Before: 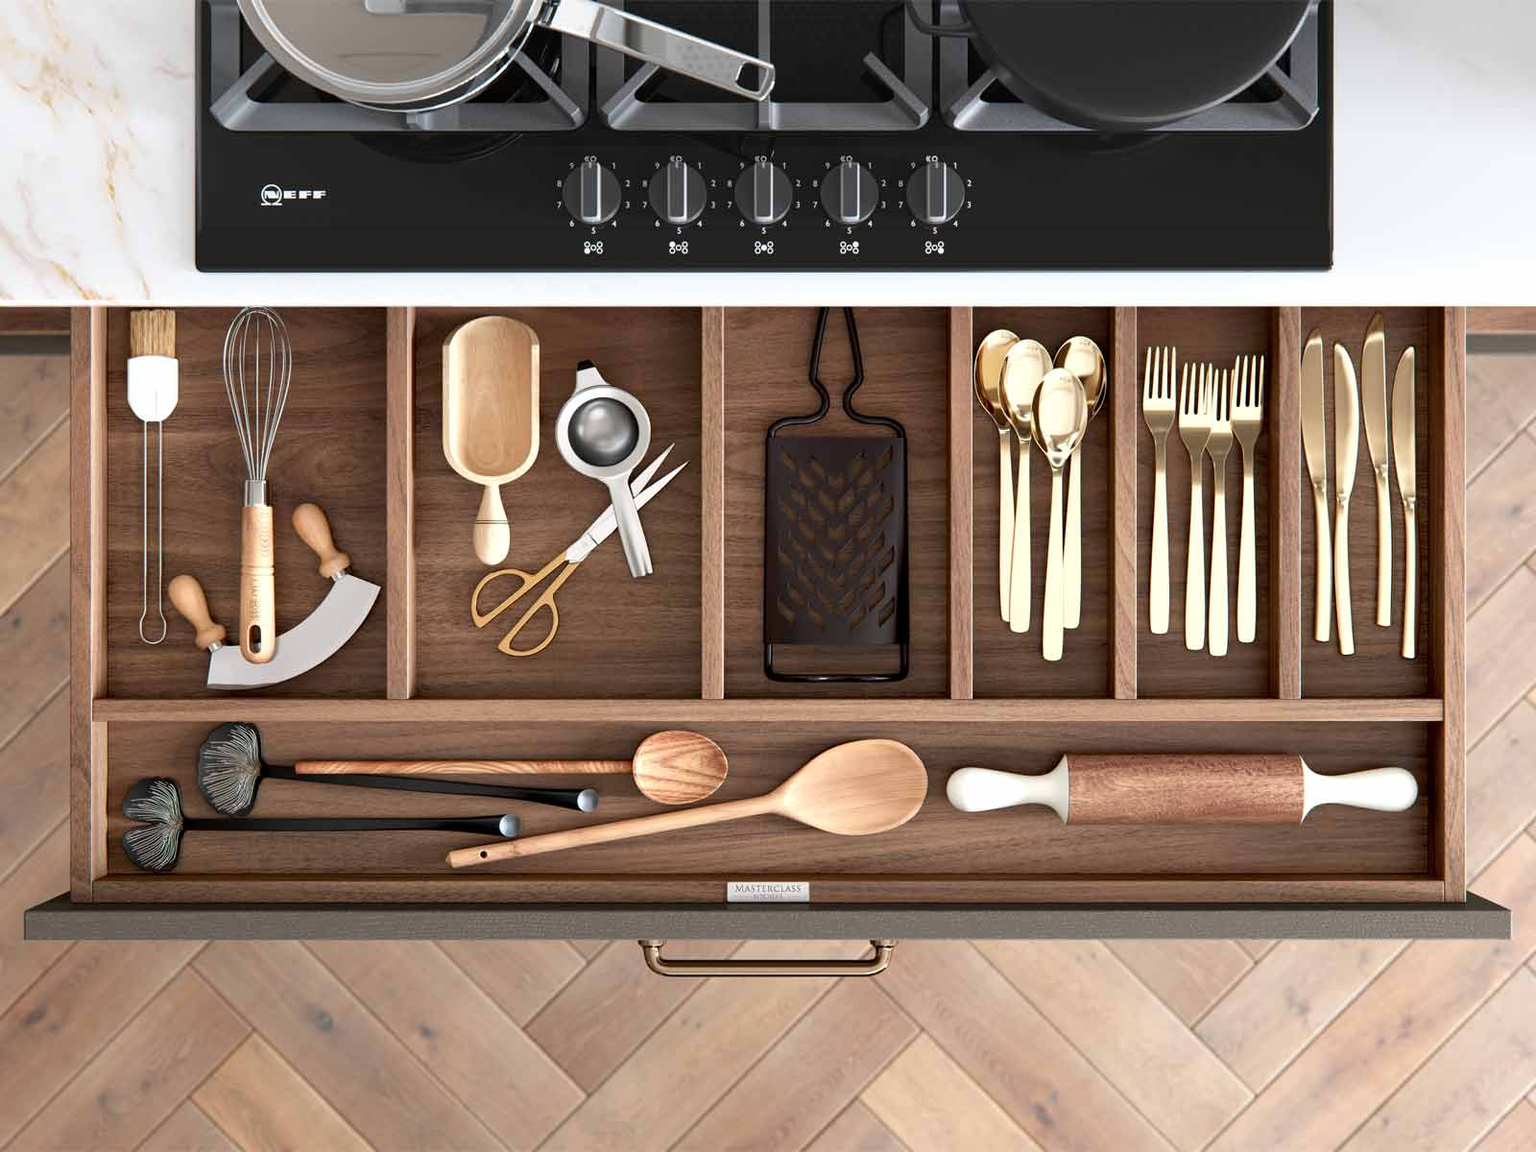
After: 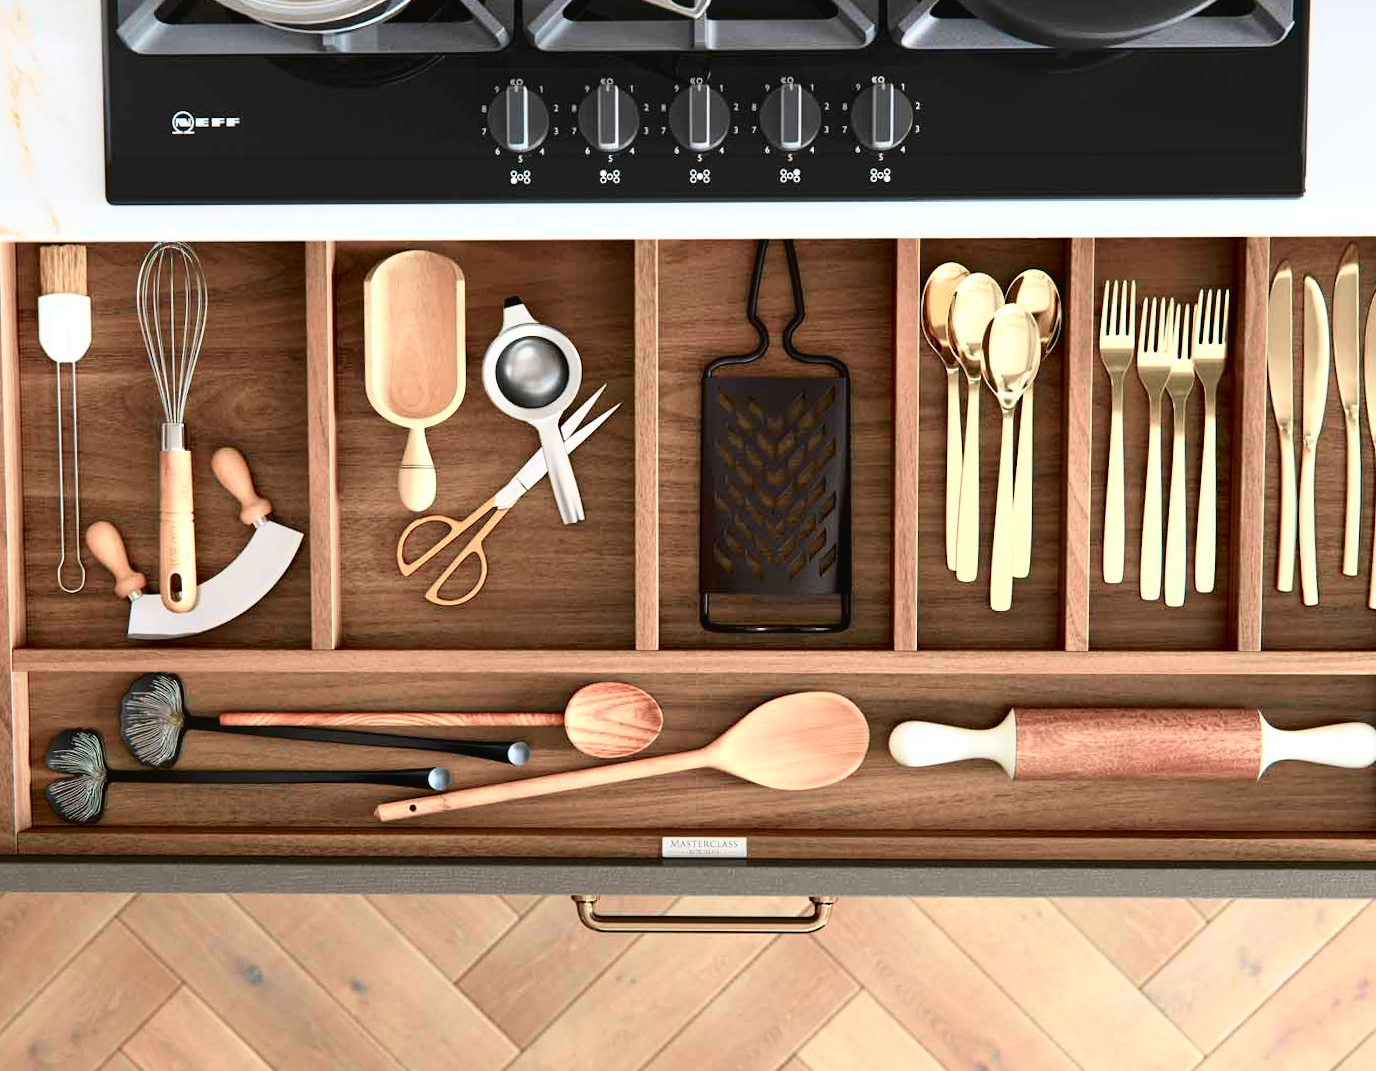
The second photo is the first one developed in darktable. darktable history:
crop: left 6.446%, top 8.188%, right 9.538%, bottom 3.548%
tone curve: curves: ch0 [(0, 0.024) (0.049, 0.038) (0.176, 0.162) (0.311, 0.337) (0.416, 0.471) (0.565, 0.658) (0.817, 0.911) (1, 1)]; ch1 [(0, 0) (0.351, 0.347) (0.446, 0.42) (0.481, 0.463) (0.504, 0.504) (0.522, 0.521) (0.546, 0.563) (0.622, 0.664) (0.728, 0.786) (1, 1)]; ch2 [(0, 0) (0.327, 0.324) (0.427, 0.413) (0.458, 0.444) (0.502, 0.504) (0.526, 0.539) (0.547, 0.581) (0.601, 0.61) (0.76, 0.765) (1, 1)], color space Lab, independent channels, preserve colors none
rotate and perspective: lens shift (vertical) 0.048, lens shift (horizontal) -0.024, automatic cropping off
